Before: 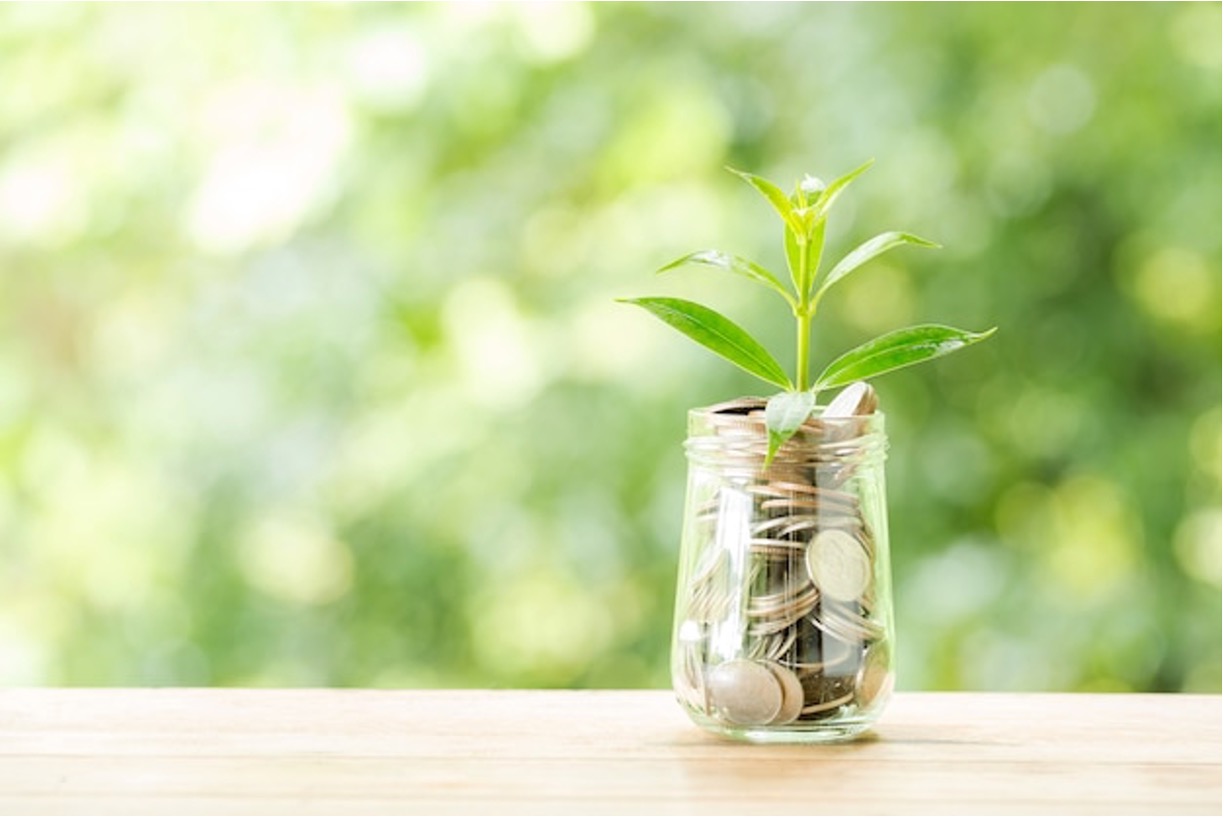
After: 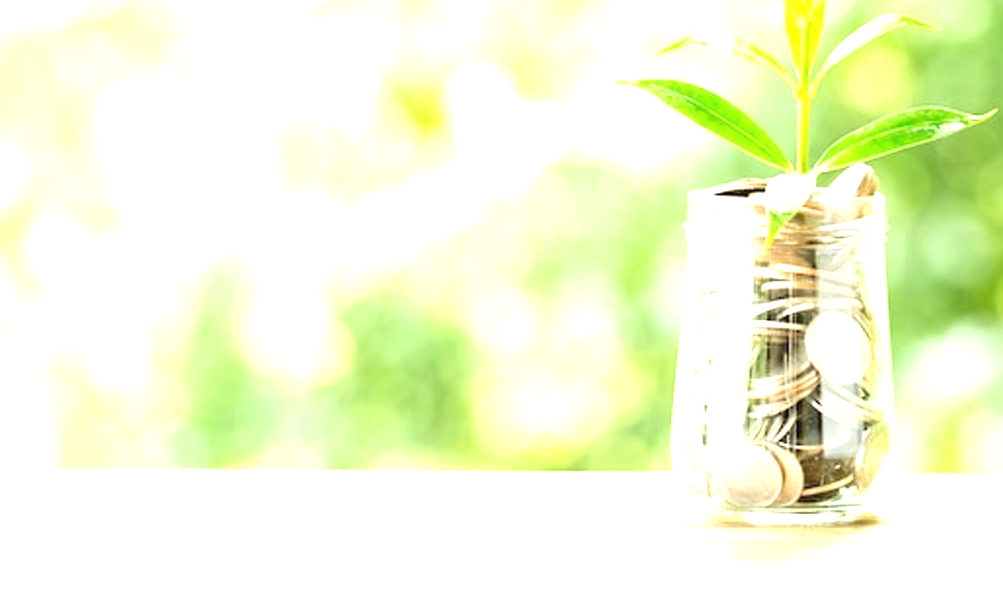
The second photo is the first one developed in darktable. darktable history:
exposure: black level correction 0, exposure 1.101 EV, compensate exposure bias true, compensate highlight preservation false
crop: top 26.771%, right 17.993%
